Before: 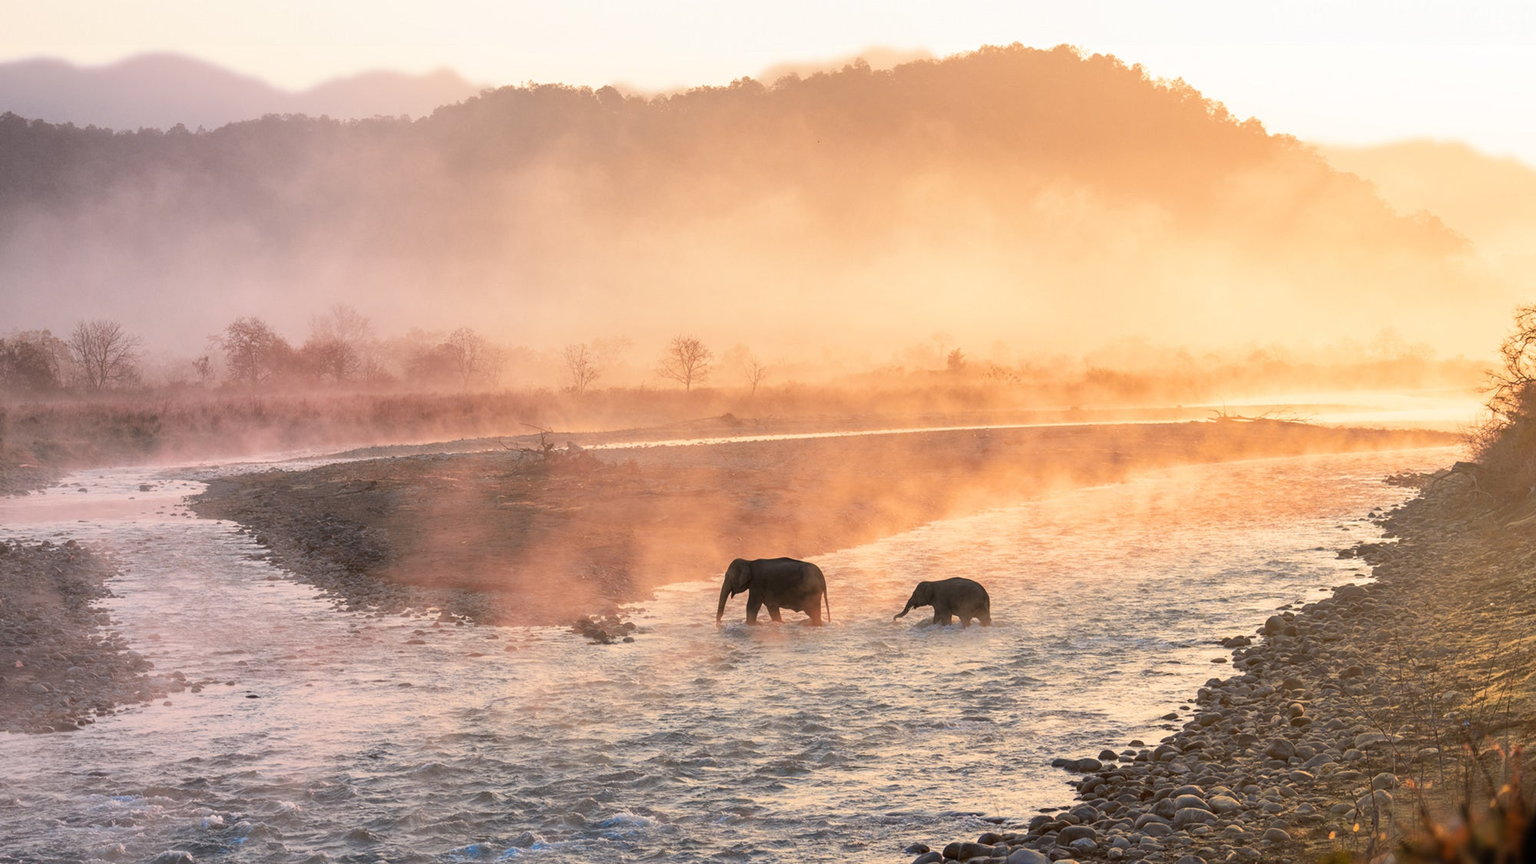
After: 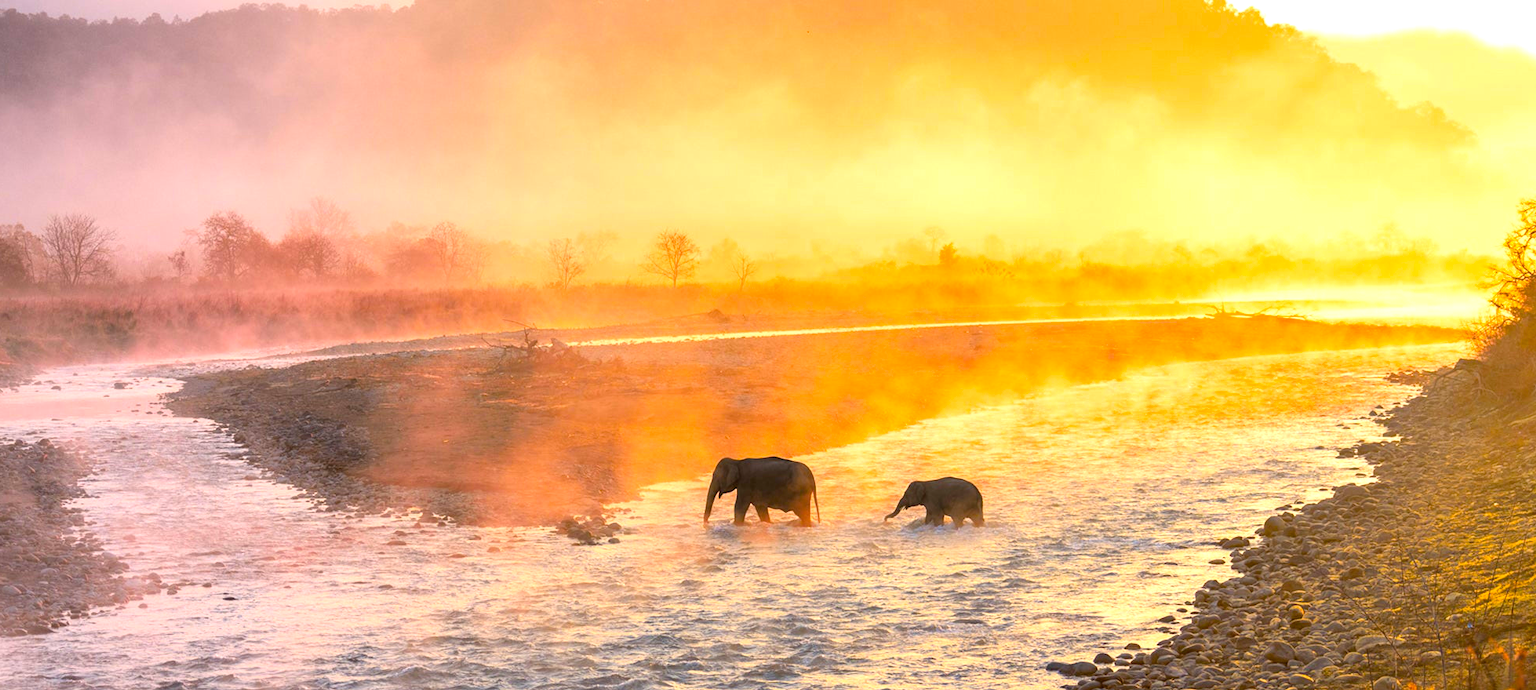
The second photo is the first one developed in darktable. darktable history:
exposure: exposure 0.507 EV, compensate highlight preservation false
color balance rgb: linear chroma grading › global chroma 7.724%, perceptual saturation grading › global saturation 29.852%, global vibrance 39.714%
crop and rotate: left 1.832%, top 12.824%, right 0.244%, bottom 8.887%
